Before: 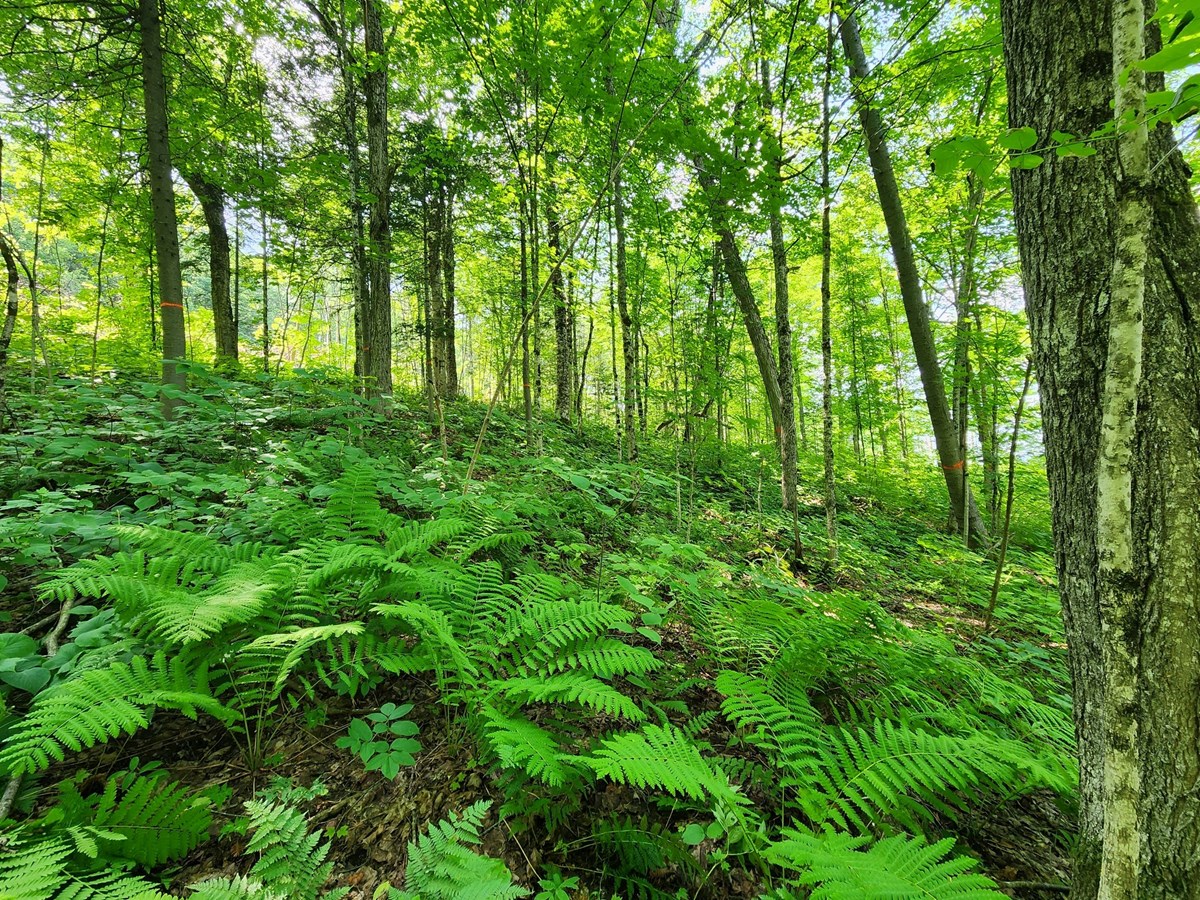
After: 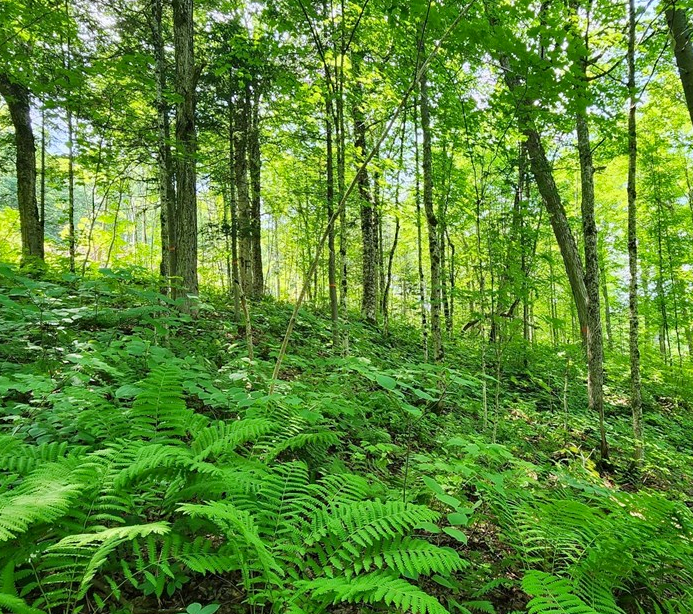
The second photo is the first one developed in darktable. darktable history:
crop: left 16.202%, top 11.208%, right 26.045%, bottom 20.557%
white balance: red 0.988, blue 1.017
haze removal: compatibility mode true, adaptive false
